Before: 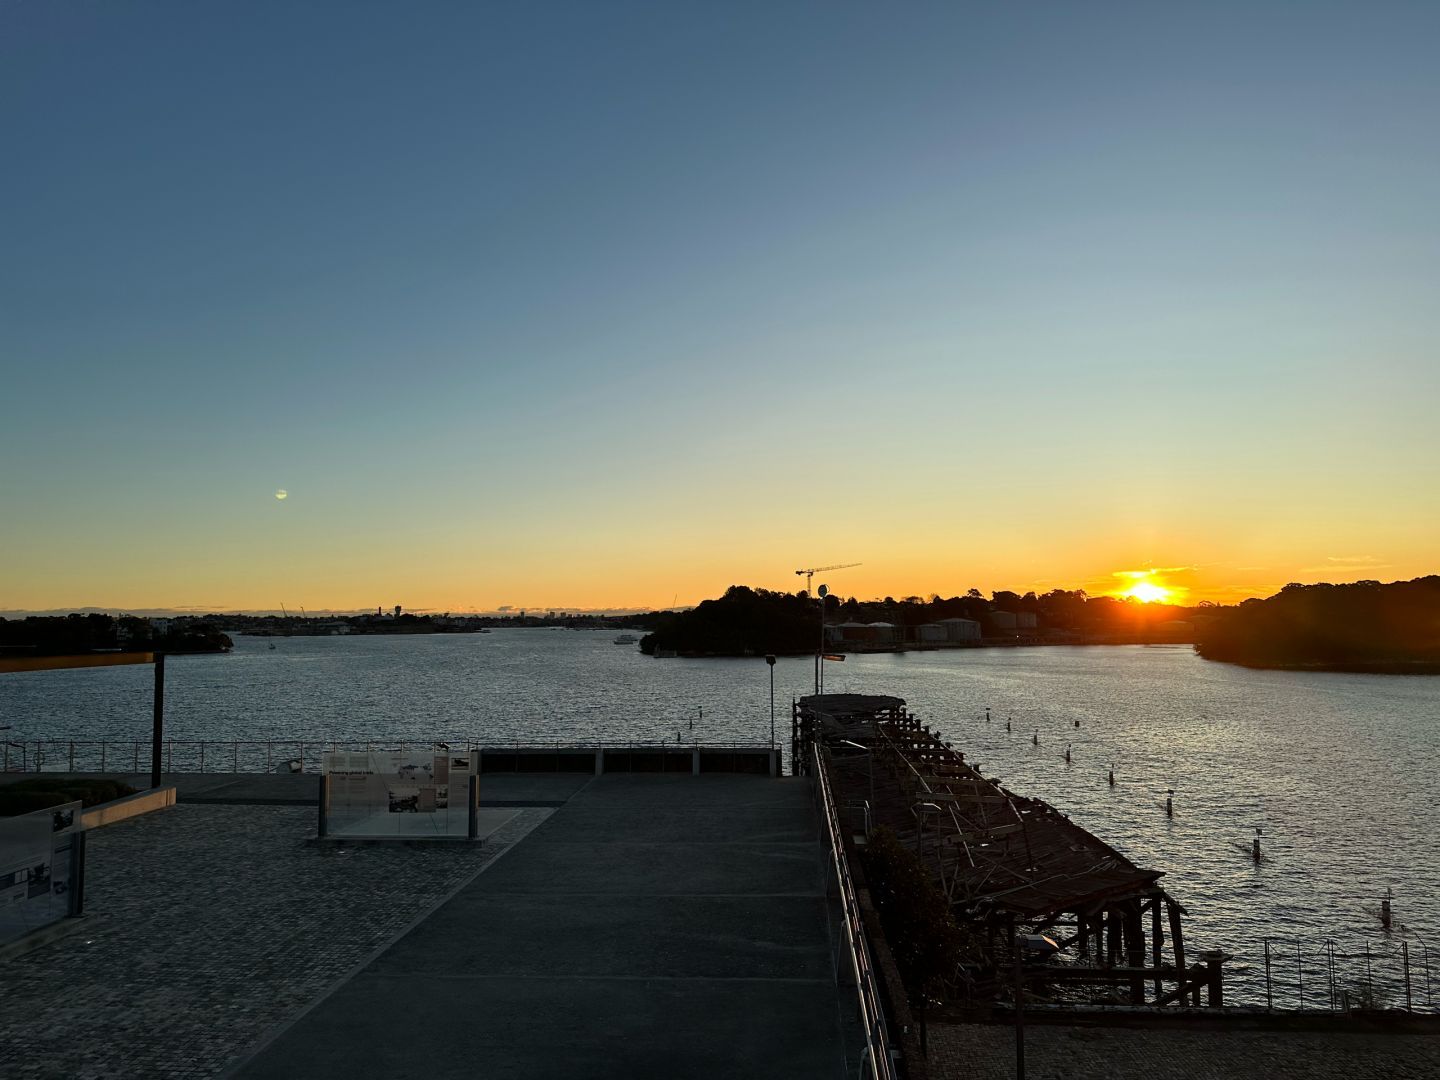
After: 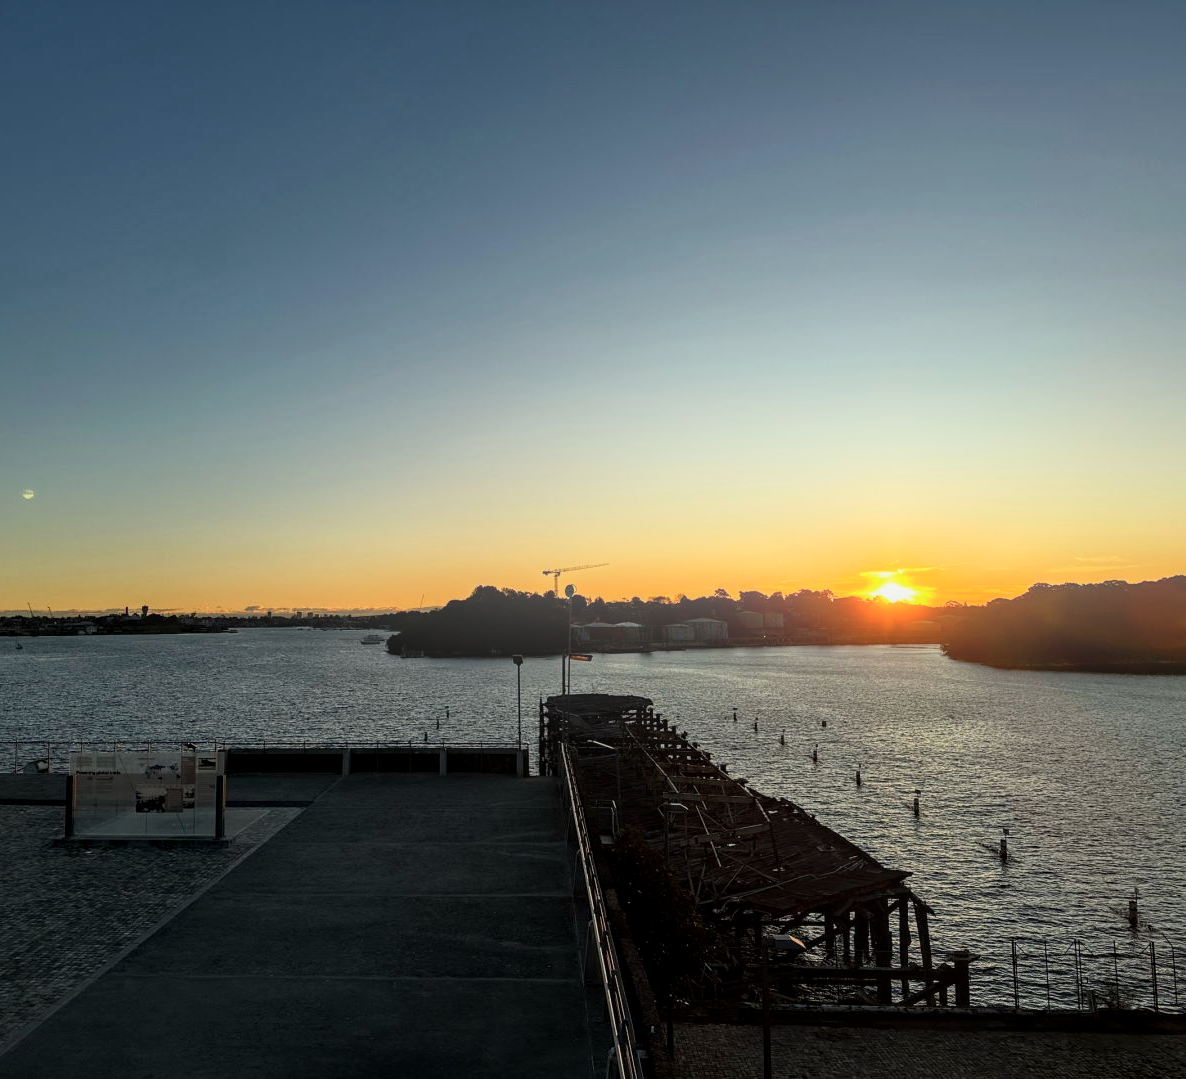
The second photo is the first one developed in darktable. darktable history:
exposure: exposure -0.36 EV, compensate highlight preservation false
bloom: threshold 82.5%, strength 16.25%
crop: left 17.582%, bottom 0.031%
local contrast: detail 130%
